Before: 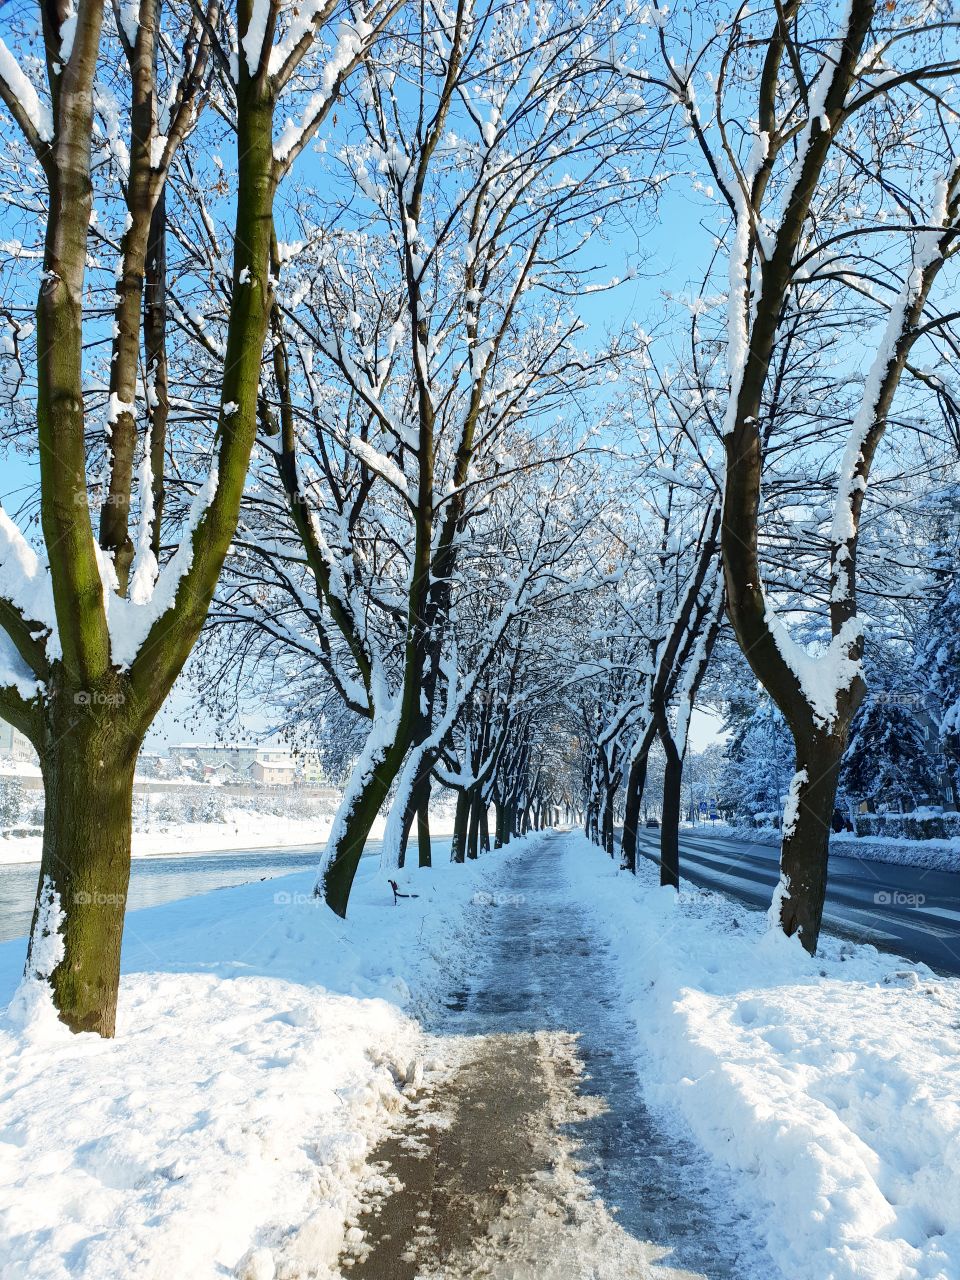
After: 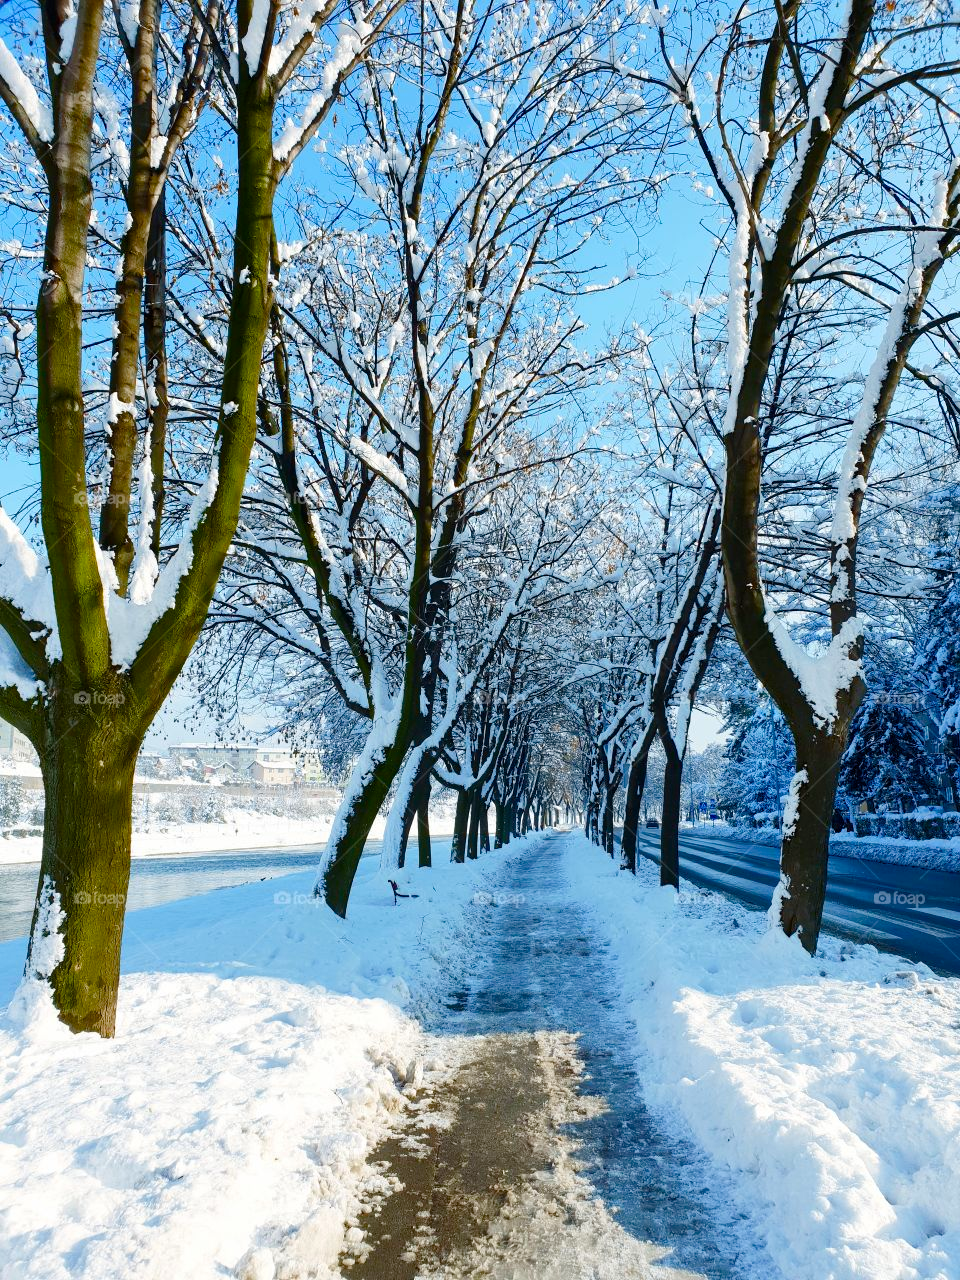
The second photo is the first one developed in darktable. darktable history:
color balance rgb: shadows lift › luminance -9.958%, perceptual saturation grading › global saturation 20%, perceptual saturation grading › highlights -24.965%, perceptual saturation grading › shadows 50.226%, global vibrance 20%
